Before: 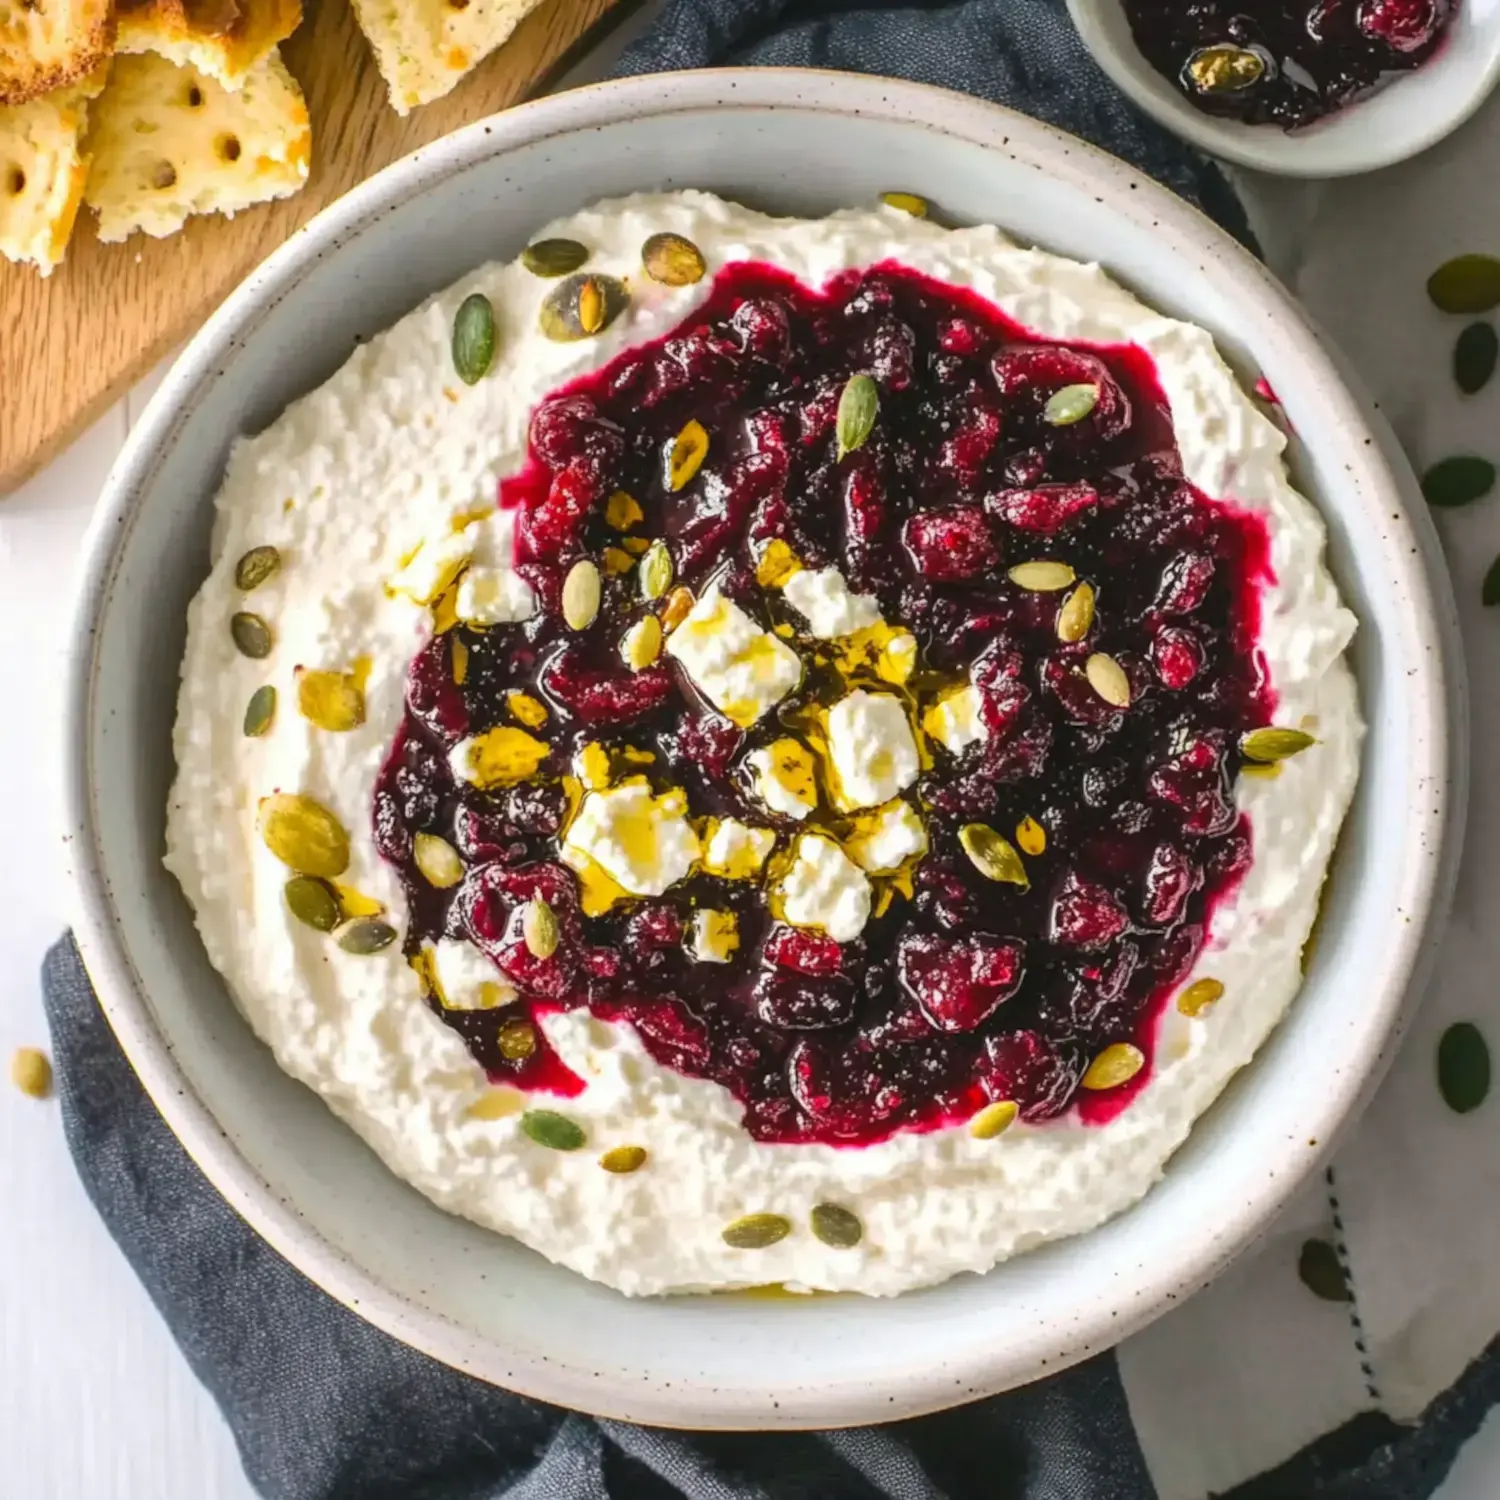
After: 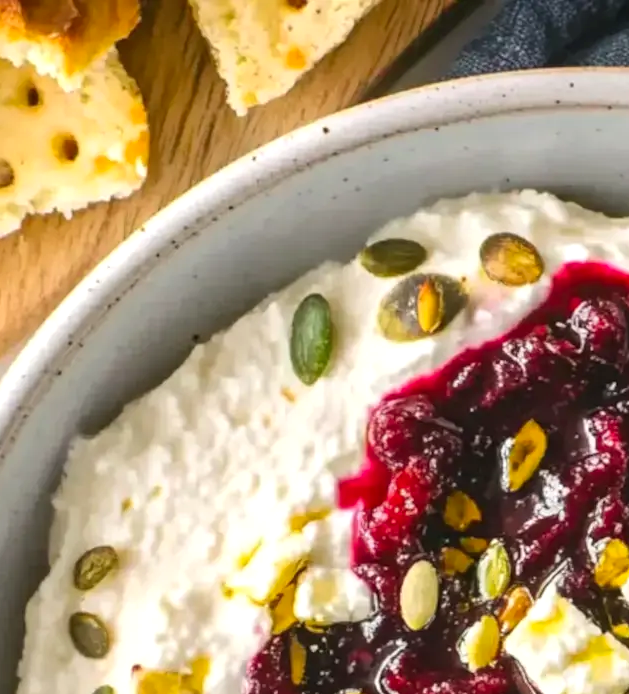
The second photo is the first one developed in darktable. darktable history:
levels: levels [0, 0.48, 0.961]
contrast brightness saturation: contrast 0.04, saturation 0.07
crop and rotate: left 10.817%, top 0.062%, right 47.194%, bottom 53.626%
